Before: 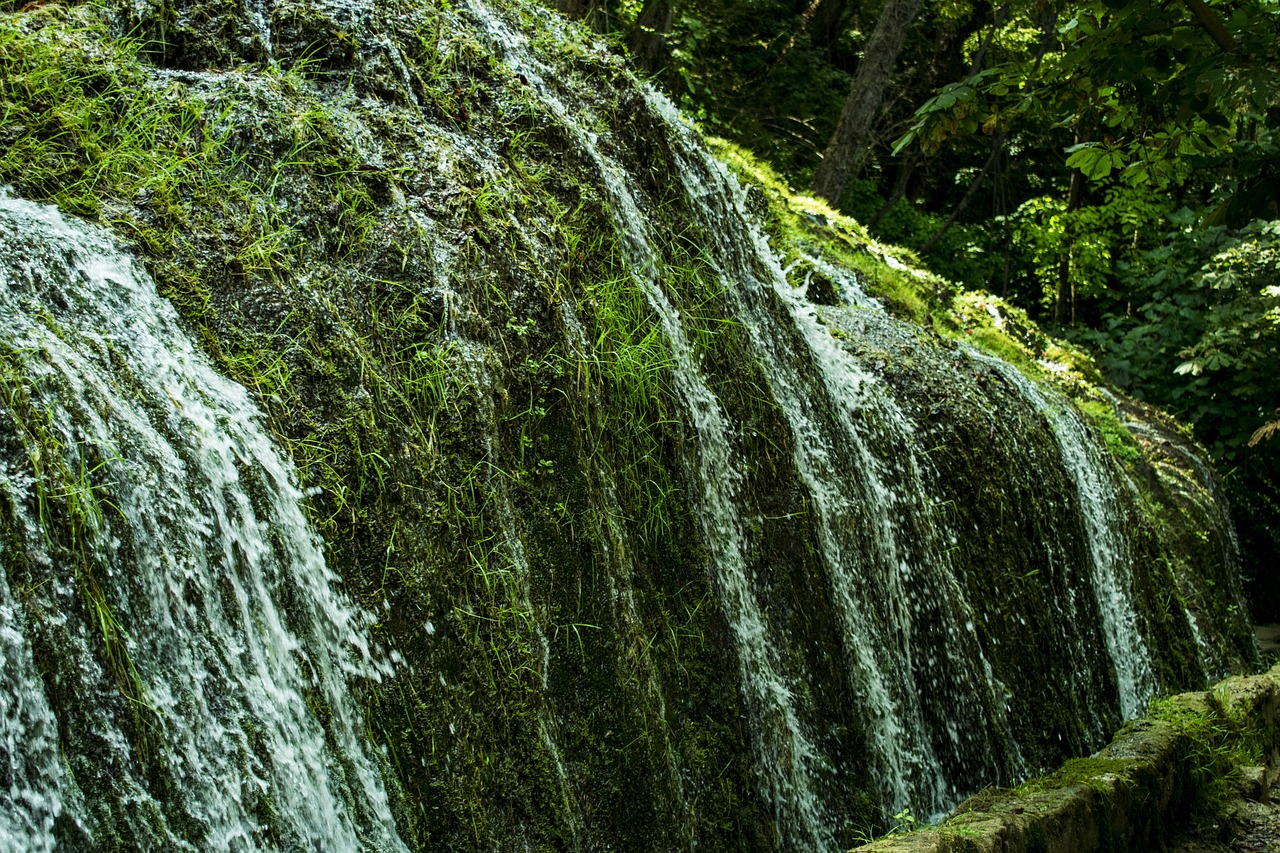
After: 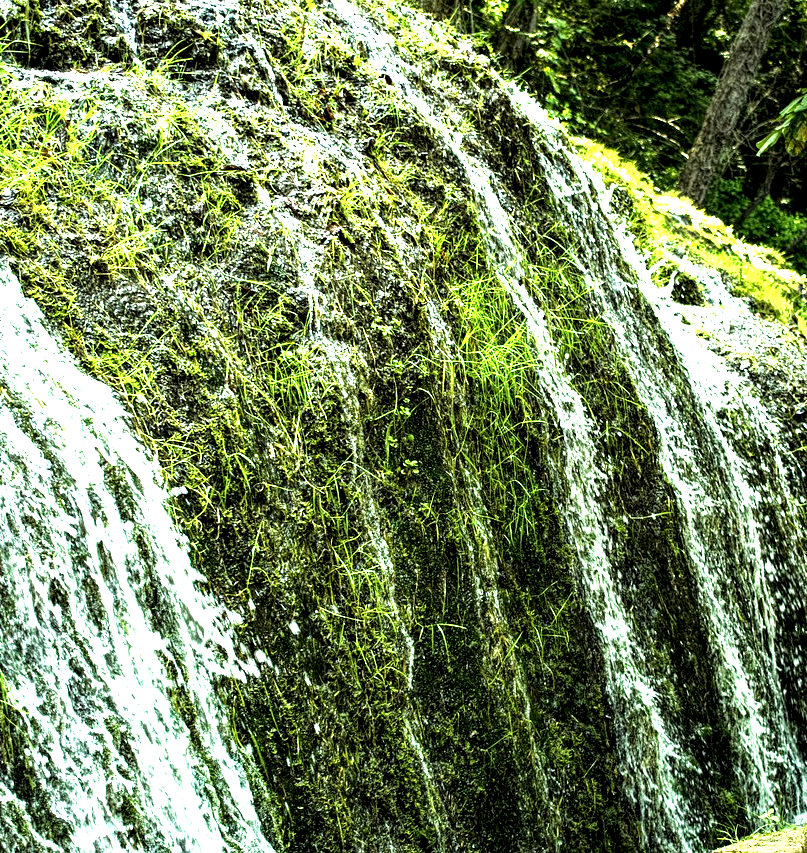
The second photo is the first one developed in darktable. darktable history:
tone equalizer: -8 EV -0.729 EV, -7 EV -0.666 EV, -6 EV -0.561 EV, -5 EV -0.416 EV, -3 EV 0.397 EV, -2 EV 0.6 EV, -1 EV 0.693 EV, +0 EV 0.774 EV
crop: left 10.55%, right 26.371%
exposure: black level correction 0.001, exposure 1.32 EV, compensate highlight preservation false
local contrast: highlights 102%, shadows 98%, detail 200%, midtone range 0.2
